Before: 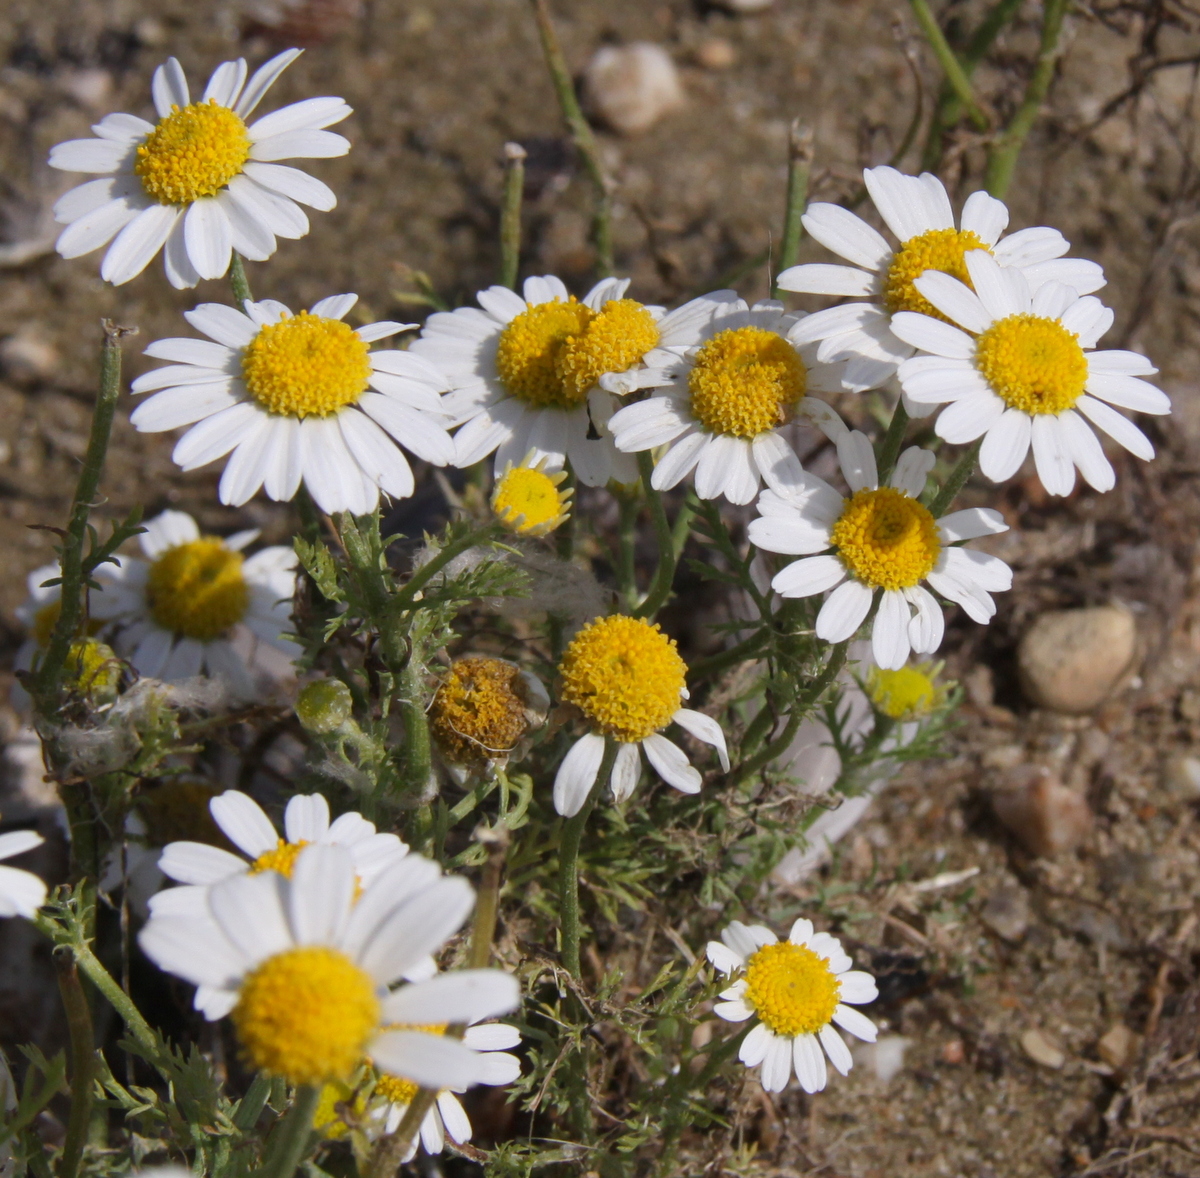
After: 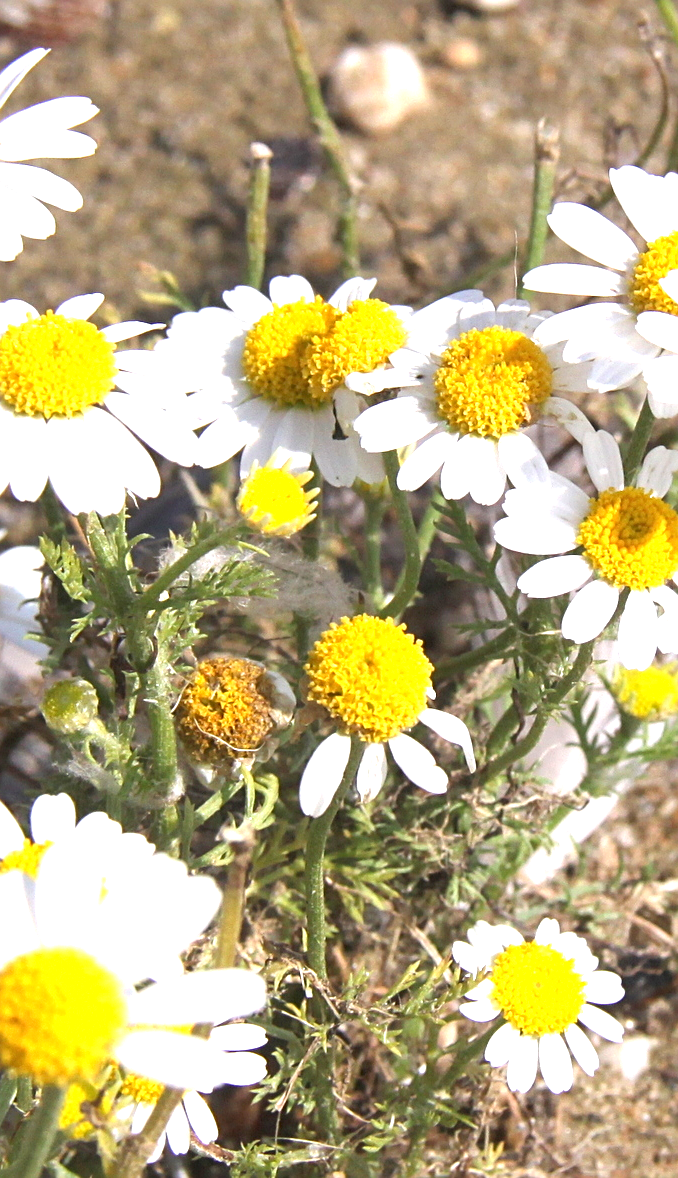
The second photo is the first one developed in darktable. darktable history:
exposure: black level correction 0, exposure 0.6 EV, compensate exposure bias true, compensate highlight preservation false
crop: left 21.245%, right 22.238%
local contrast: mode bilateral grid, contrast 99, coarseness 100, detail 89%, midtone range 0.2
sharpen: on, module defaults
